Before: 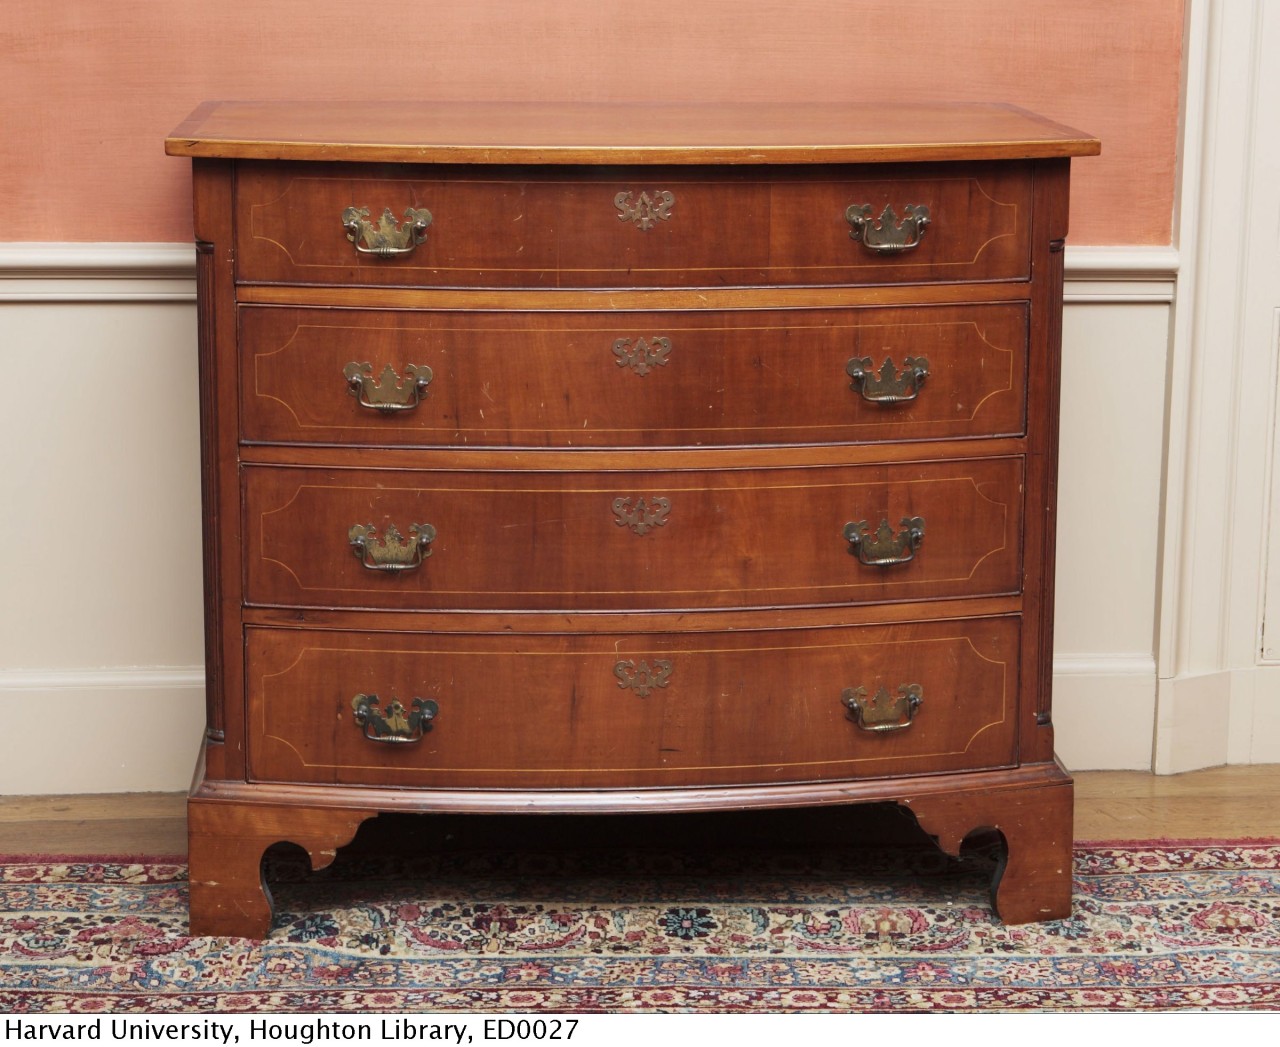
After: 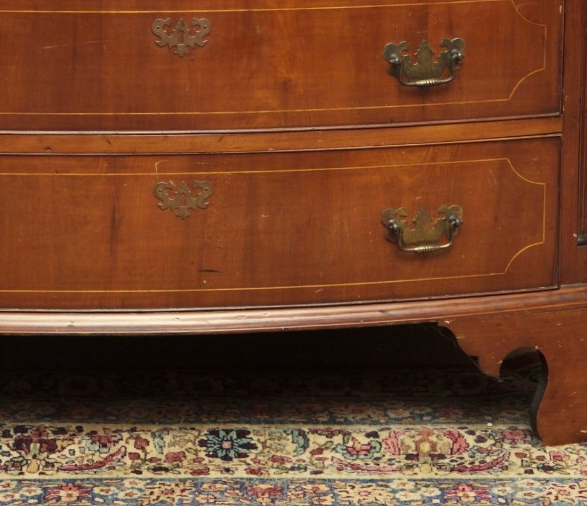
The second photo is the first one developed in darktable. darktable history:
color correction: highlights a* 1.39, highlights b* 17.83
crop: left 35.976%, top 45.819%, right 18.162%, bottom 5.807%
